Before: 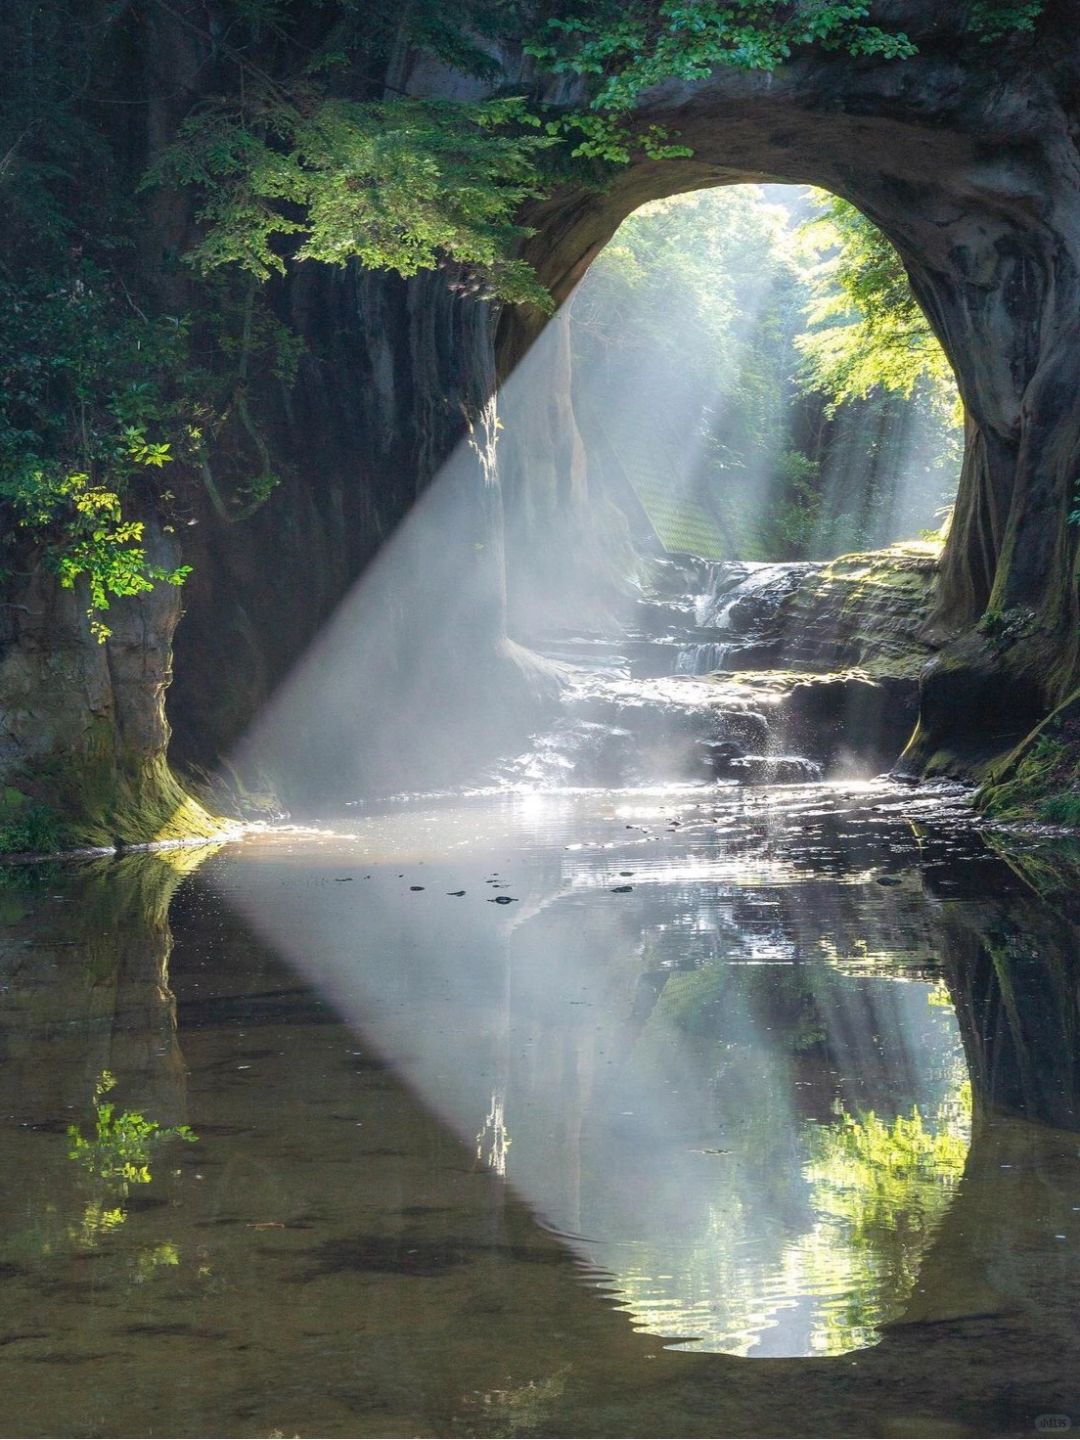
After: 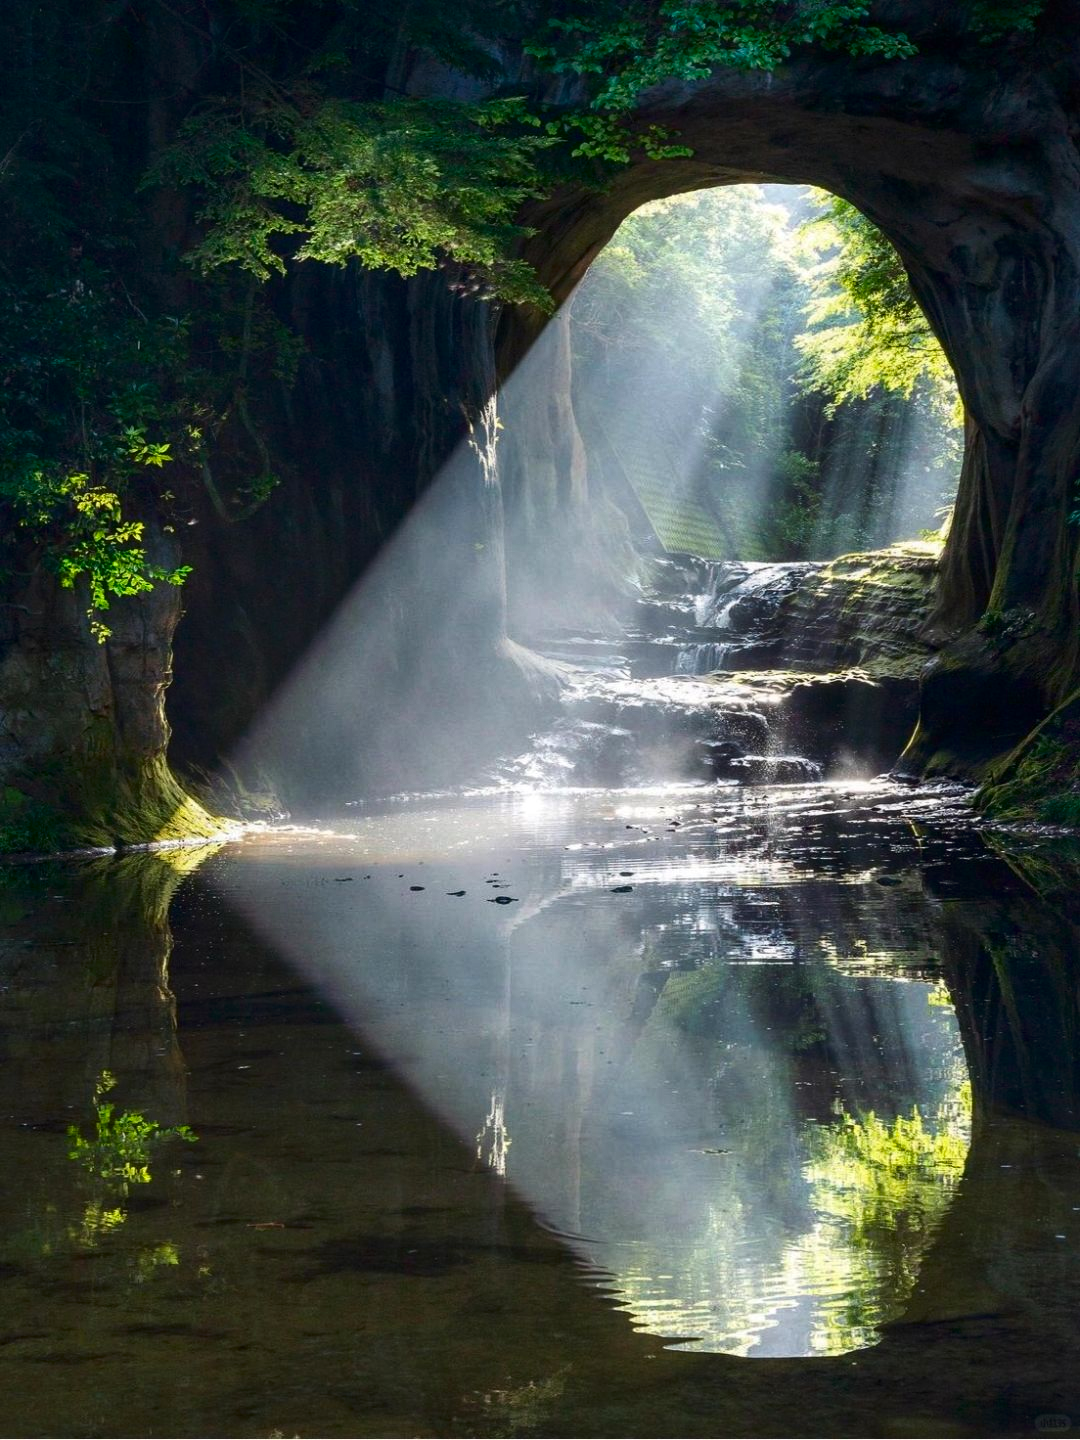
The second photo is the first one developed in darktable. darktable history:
local contrast: mode bilateral grid, contrast 9, coarseness 25, detail 115%, midtone range 0.2
contrast brightness saturation: contrast 0.131, brightness -0.227, saturation 0.143
